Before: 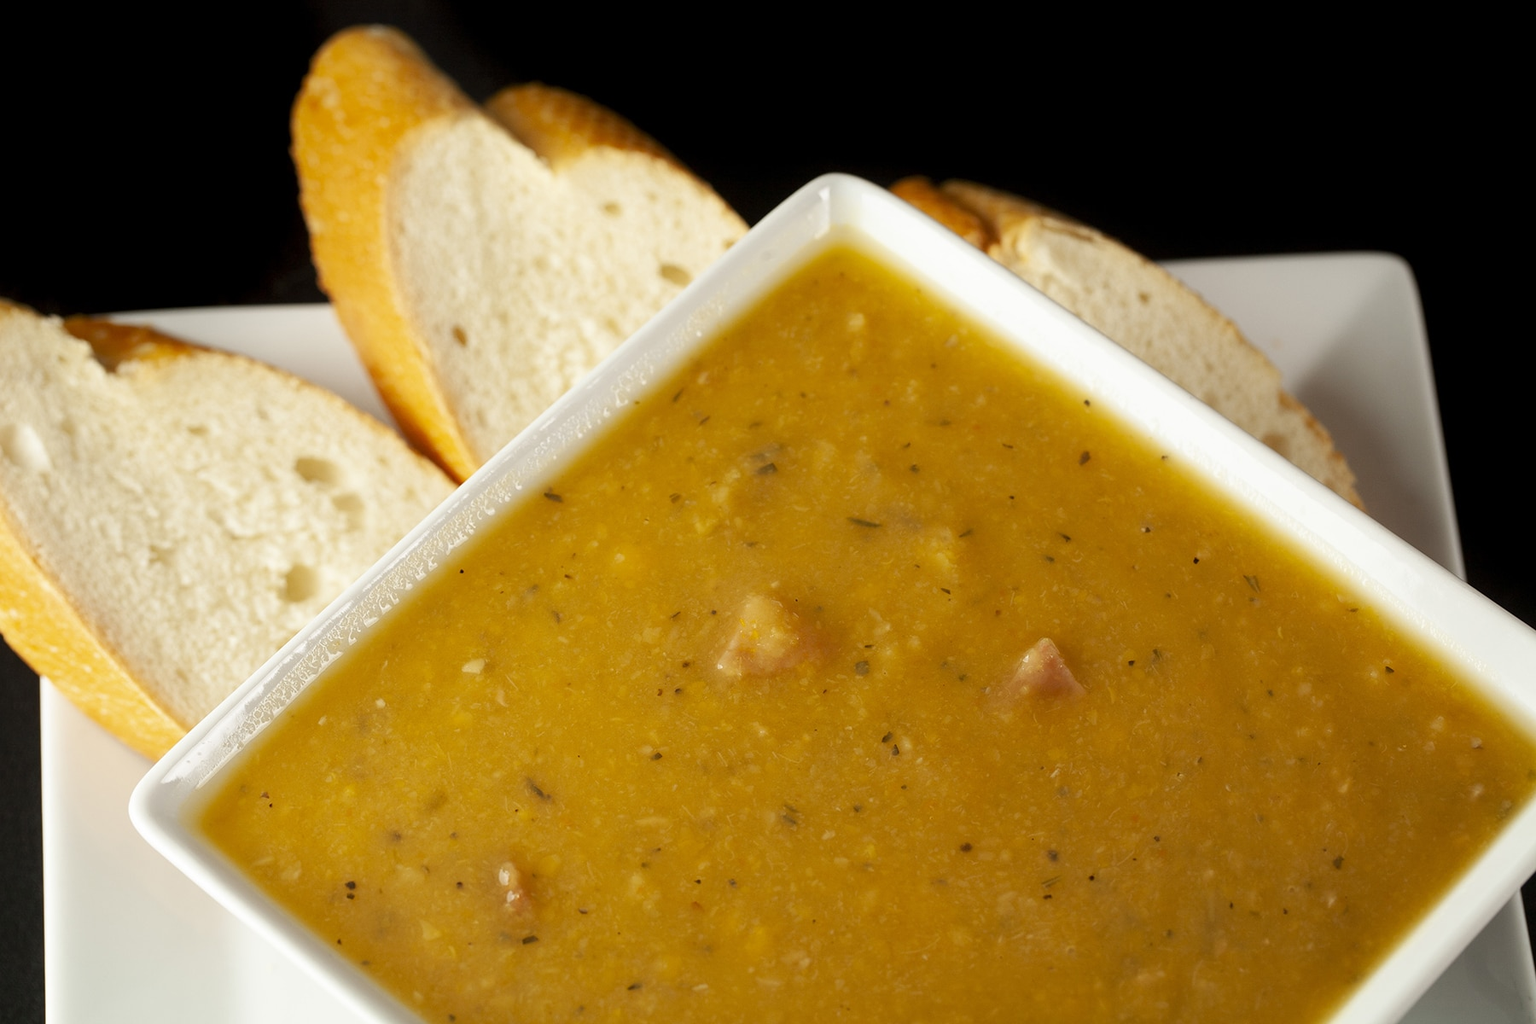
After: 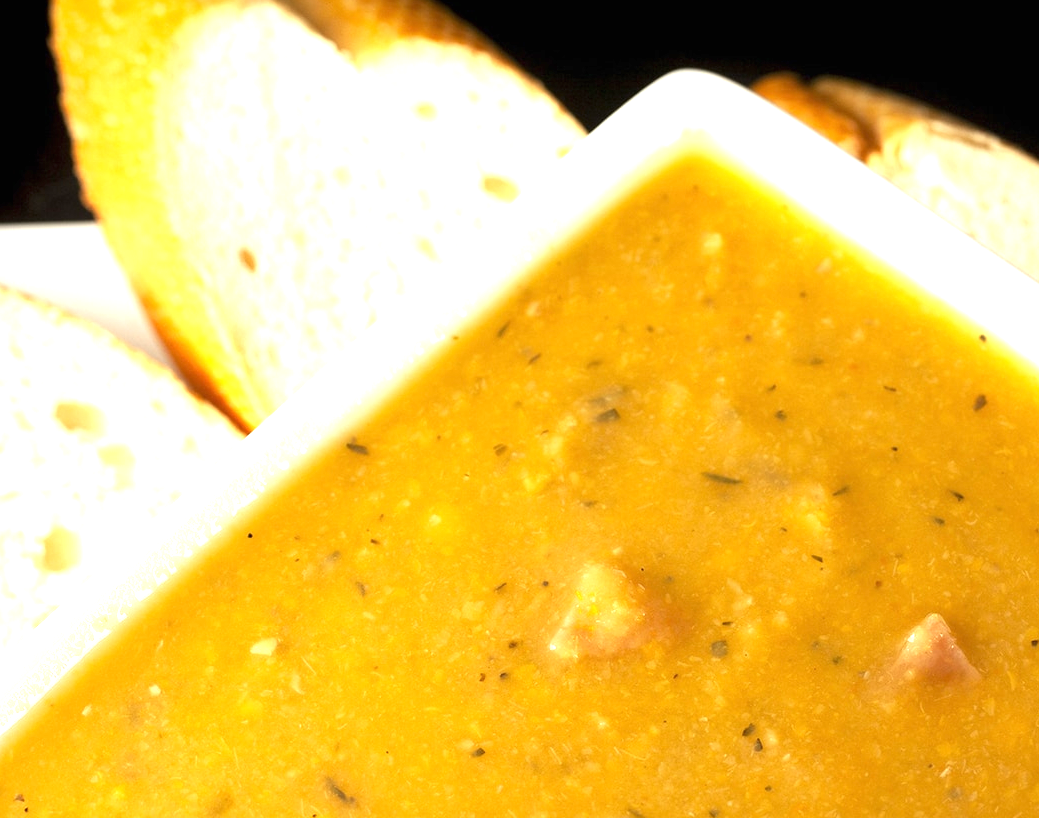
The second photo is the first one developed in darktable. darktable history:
crop: left 16.202%, top 11.208%, right 26.045%, bottom 20.557%
exposure: black level correction 0, exposure 1.2 EV, compensate highlight preservation false
